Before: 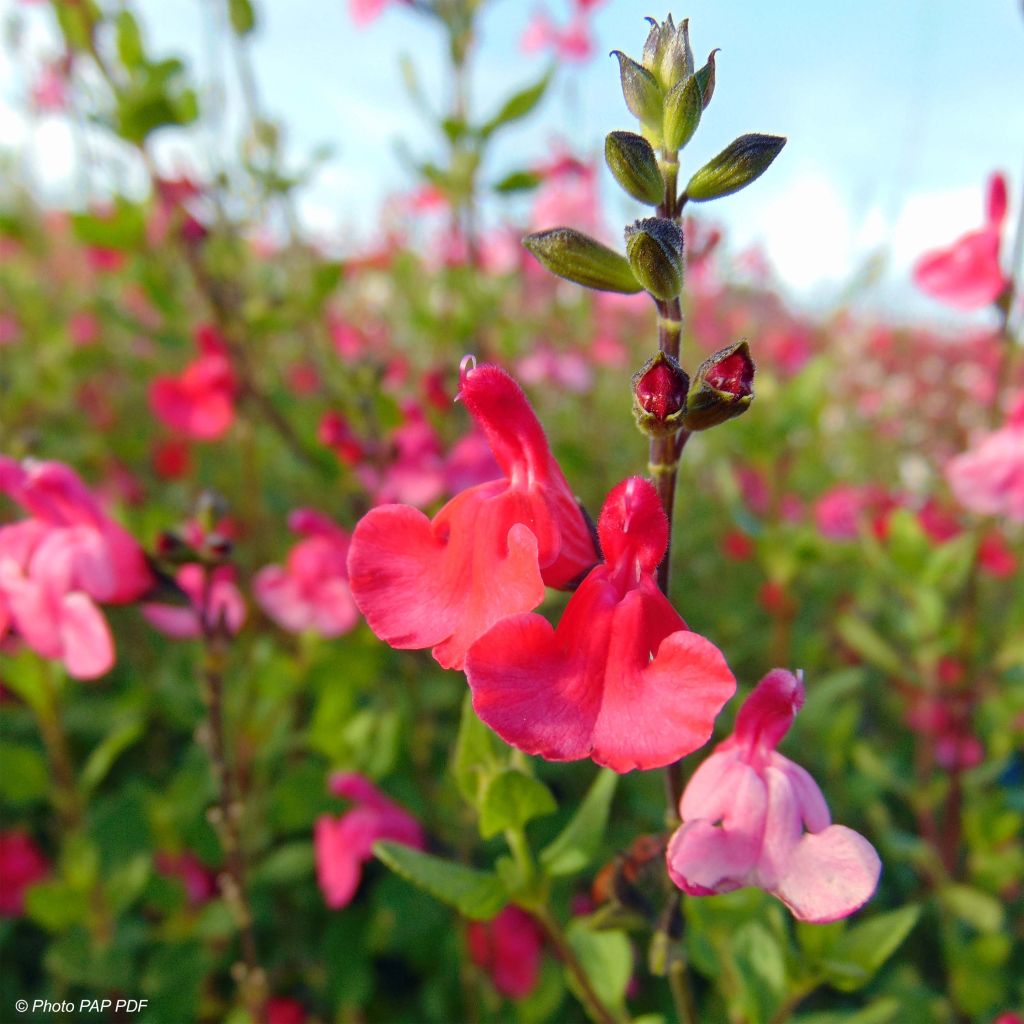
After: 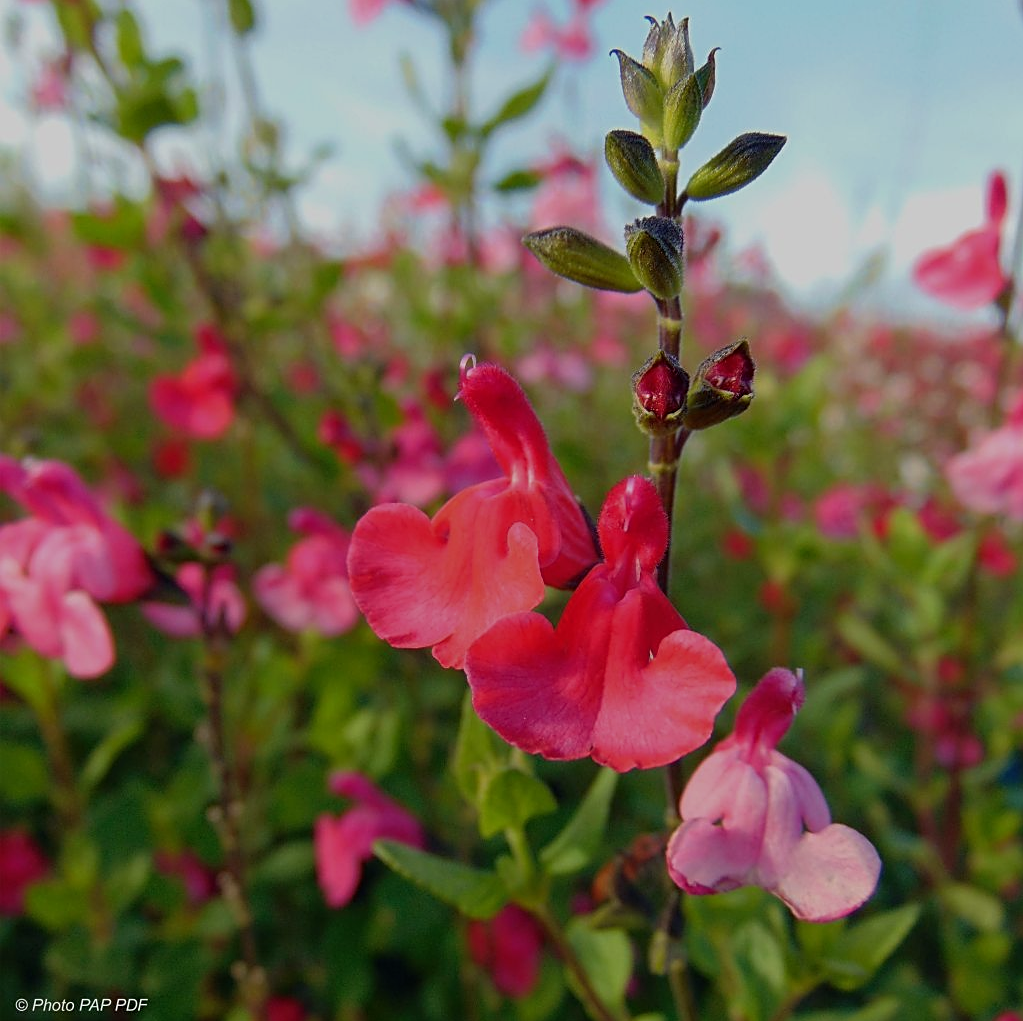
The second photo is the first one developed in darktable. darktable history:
exposure: black level correction 0, exposure -0.751 EV, compensate exposure bias true, compensate highlight preservation false
sharpen: on, module defaults
crop: top 0.107%, bottom 0.163%
